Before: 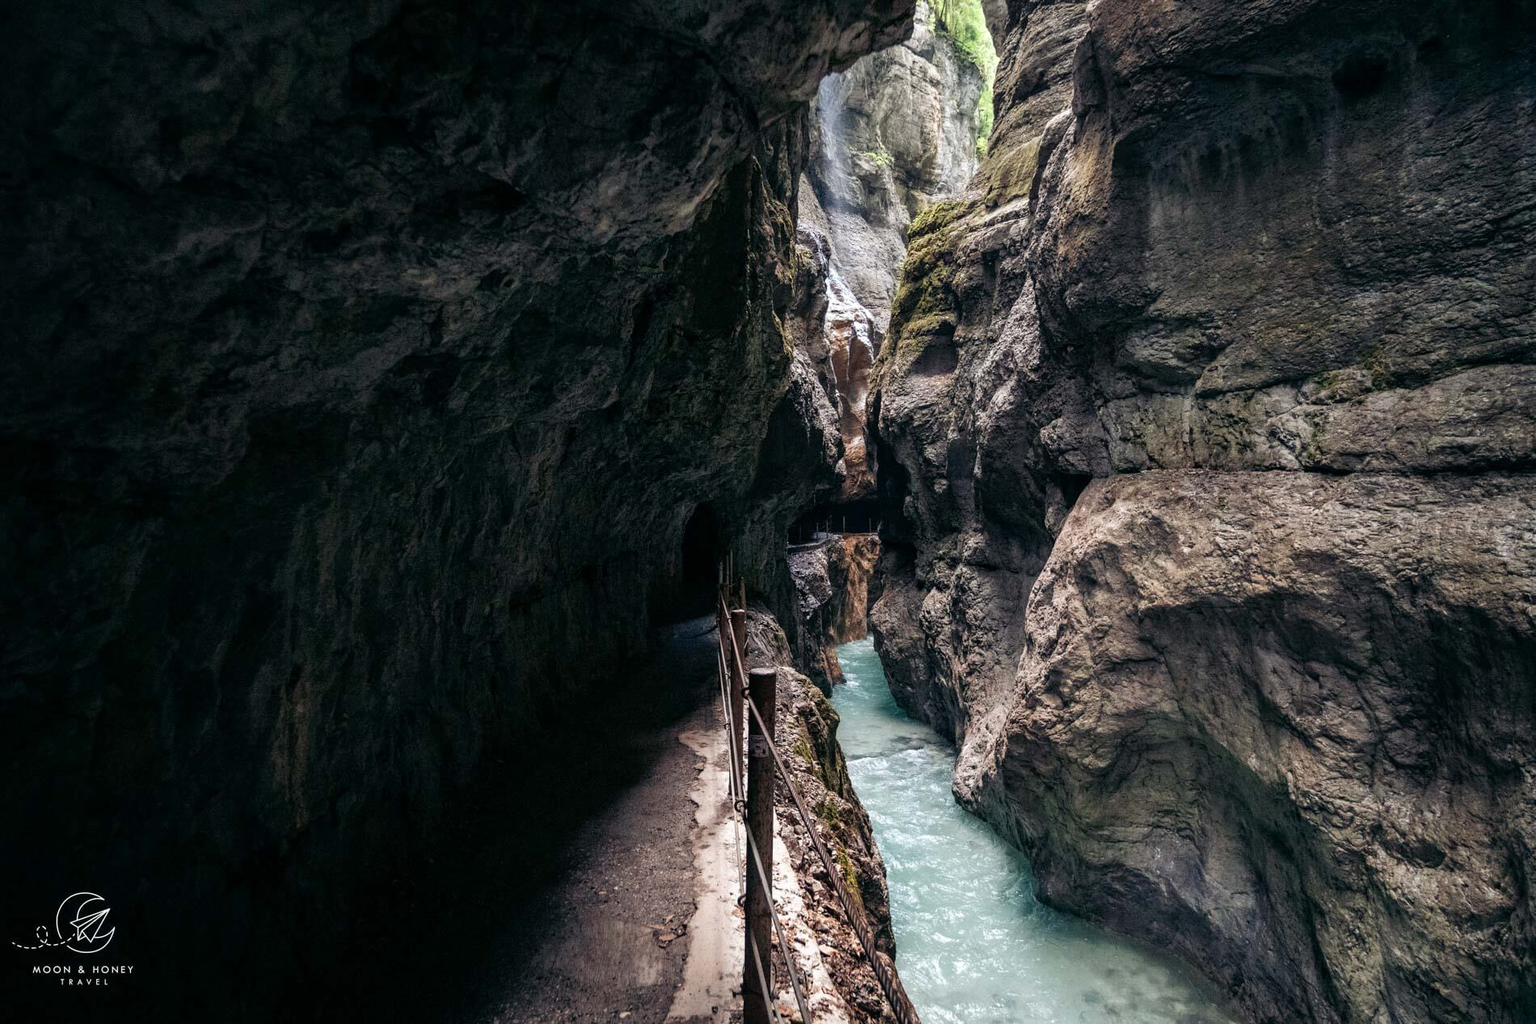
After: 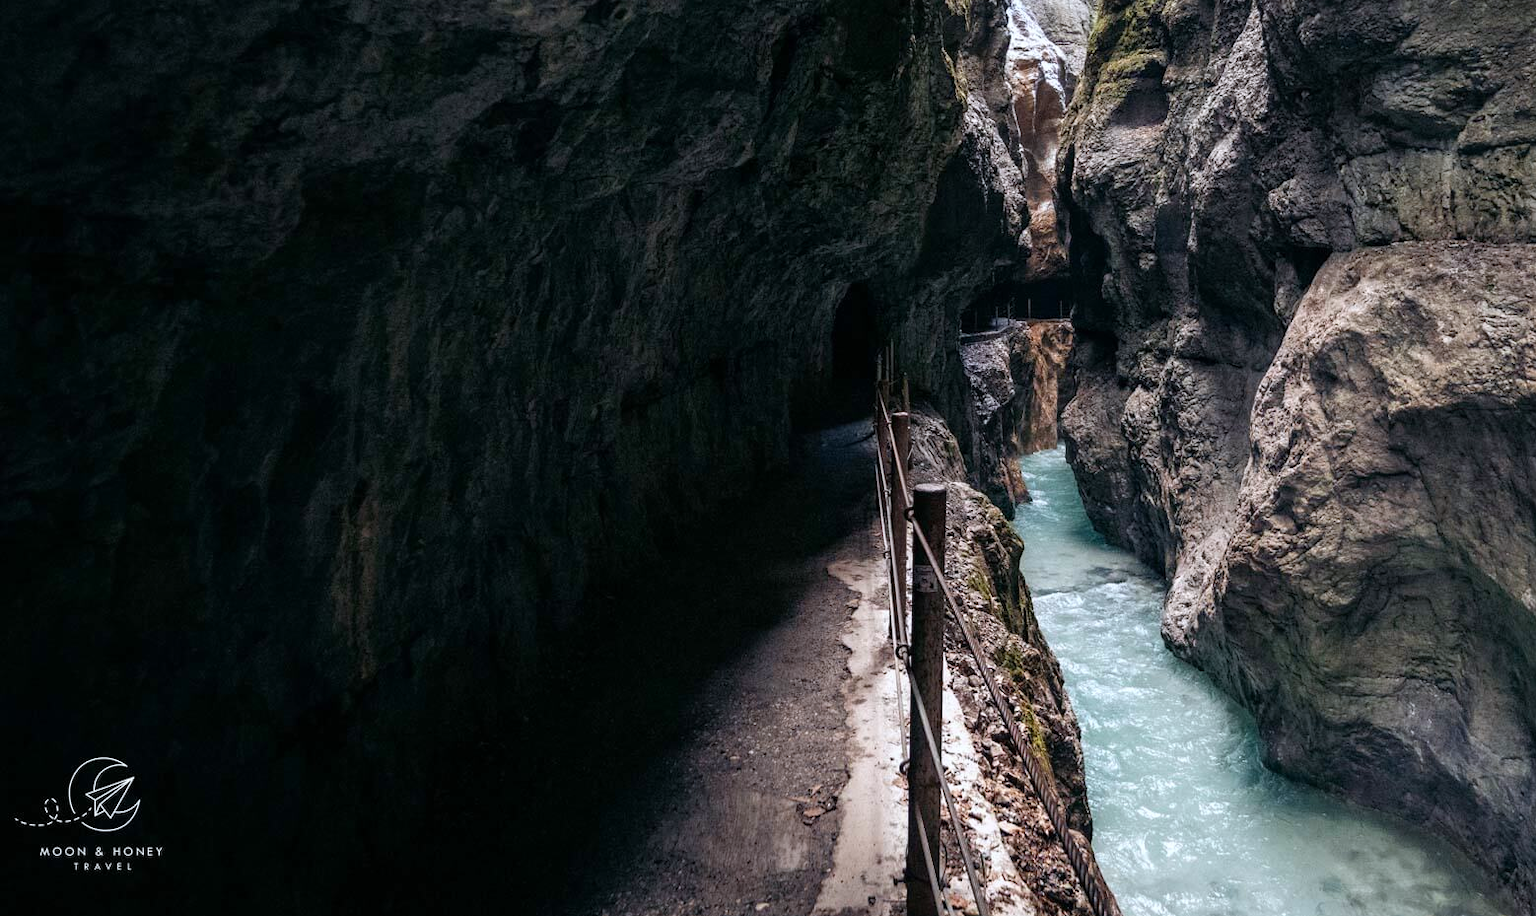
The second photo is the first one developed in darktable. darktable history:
crop: top 26.531%, right 17.959%
white balance: red 0.976, blue 1.04
